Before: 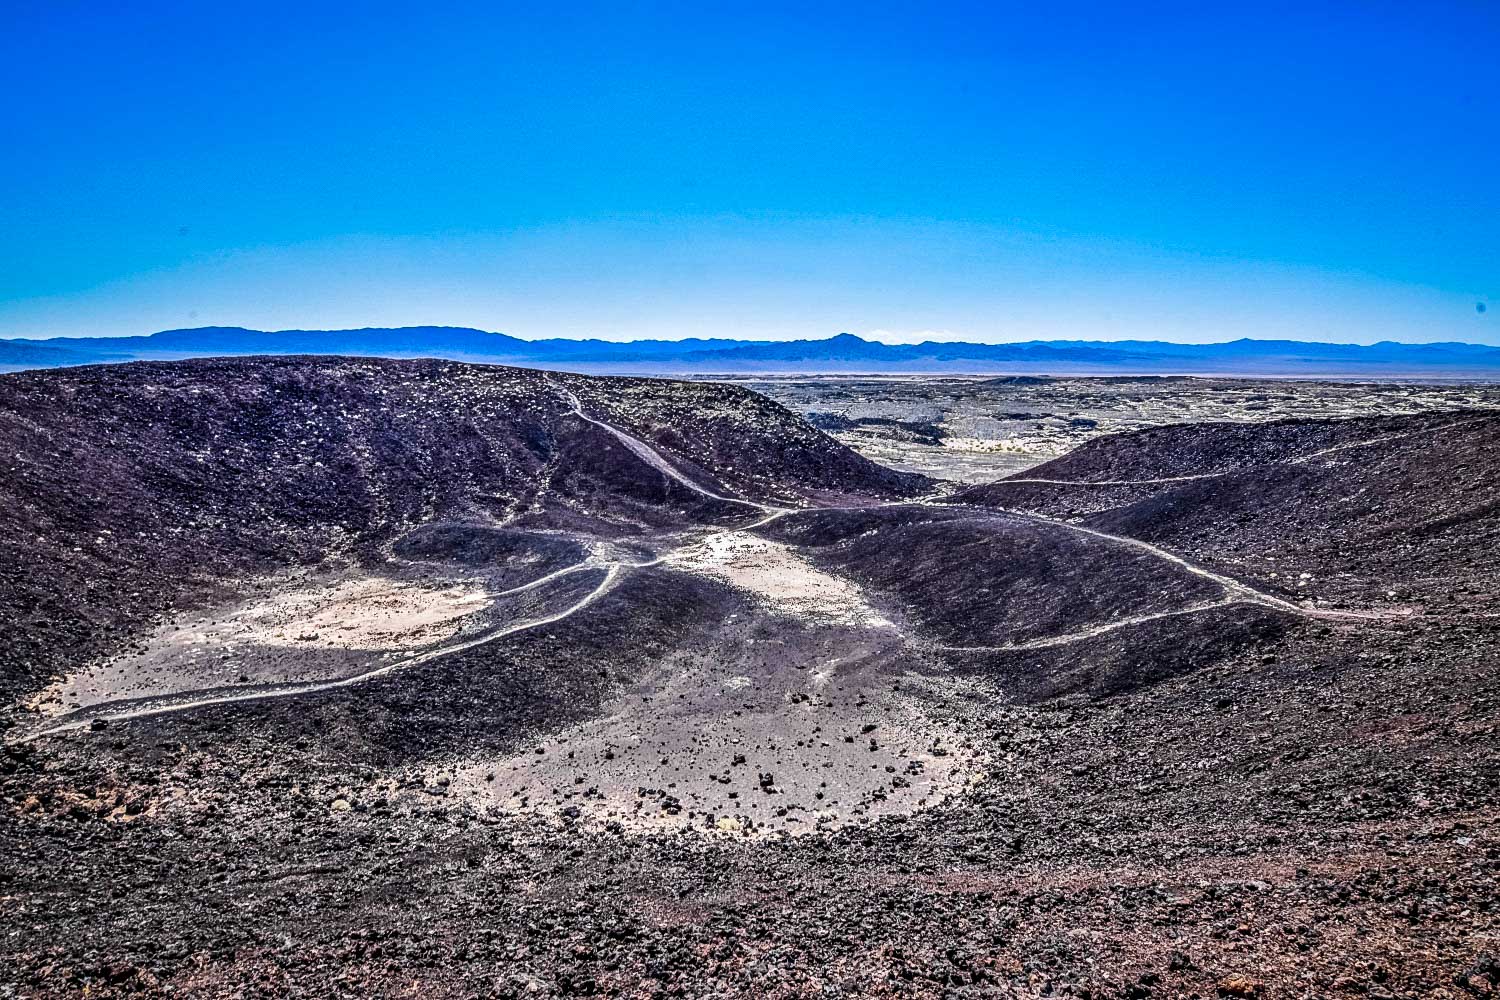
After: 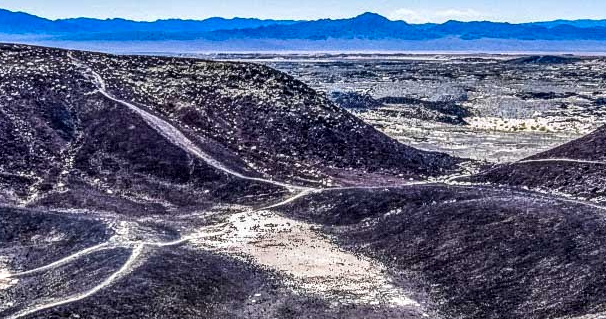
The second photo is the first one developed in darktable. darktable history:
crop: left 31.751%, top 32.172%, right 27.8%, bottom 35.83%
local contrast: on, module defaults
